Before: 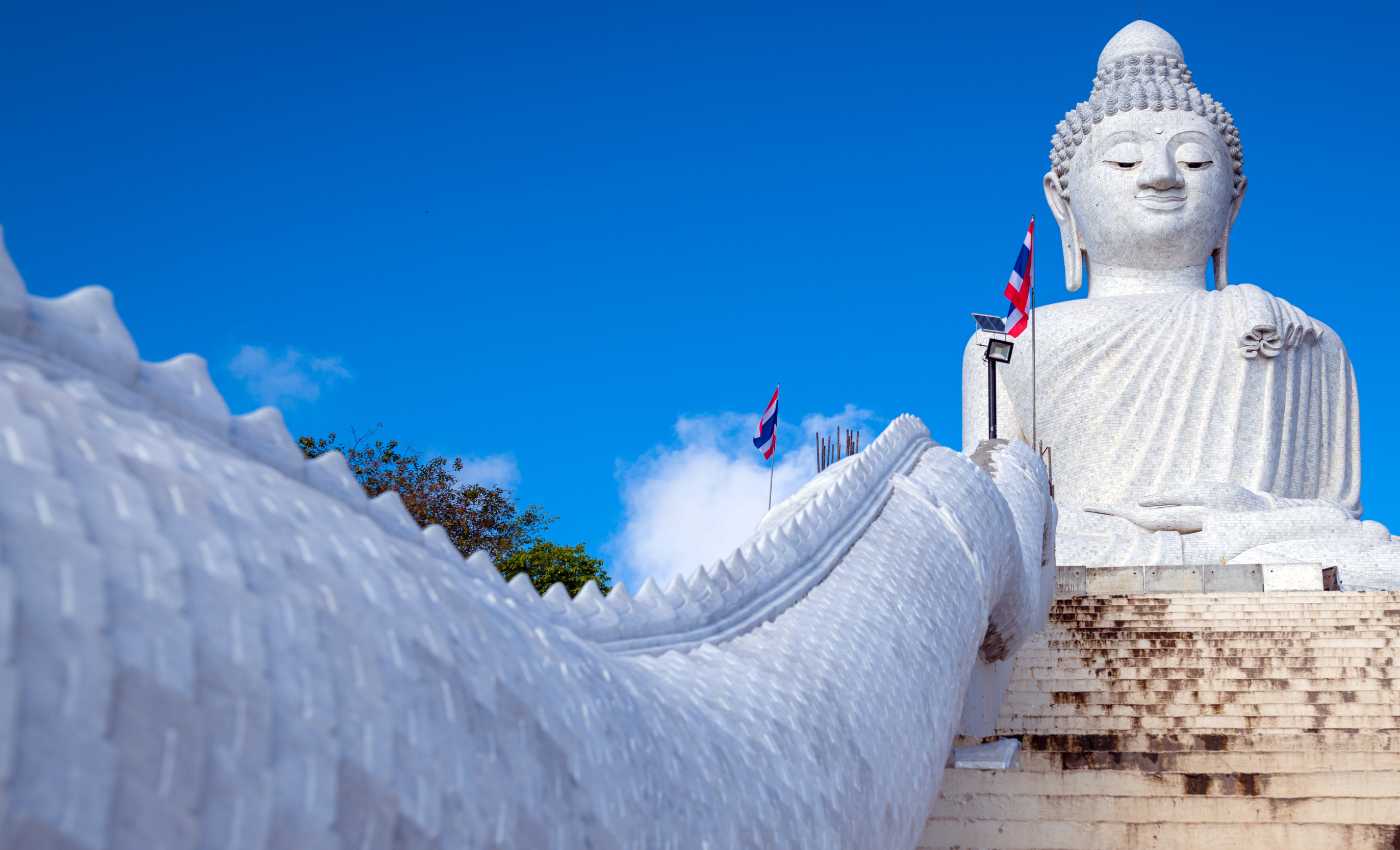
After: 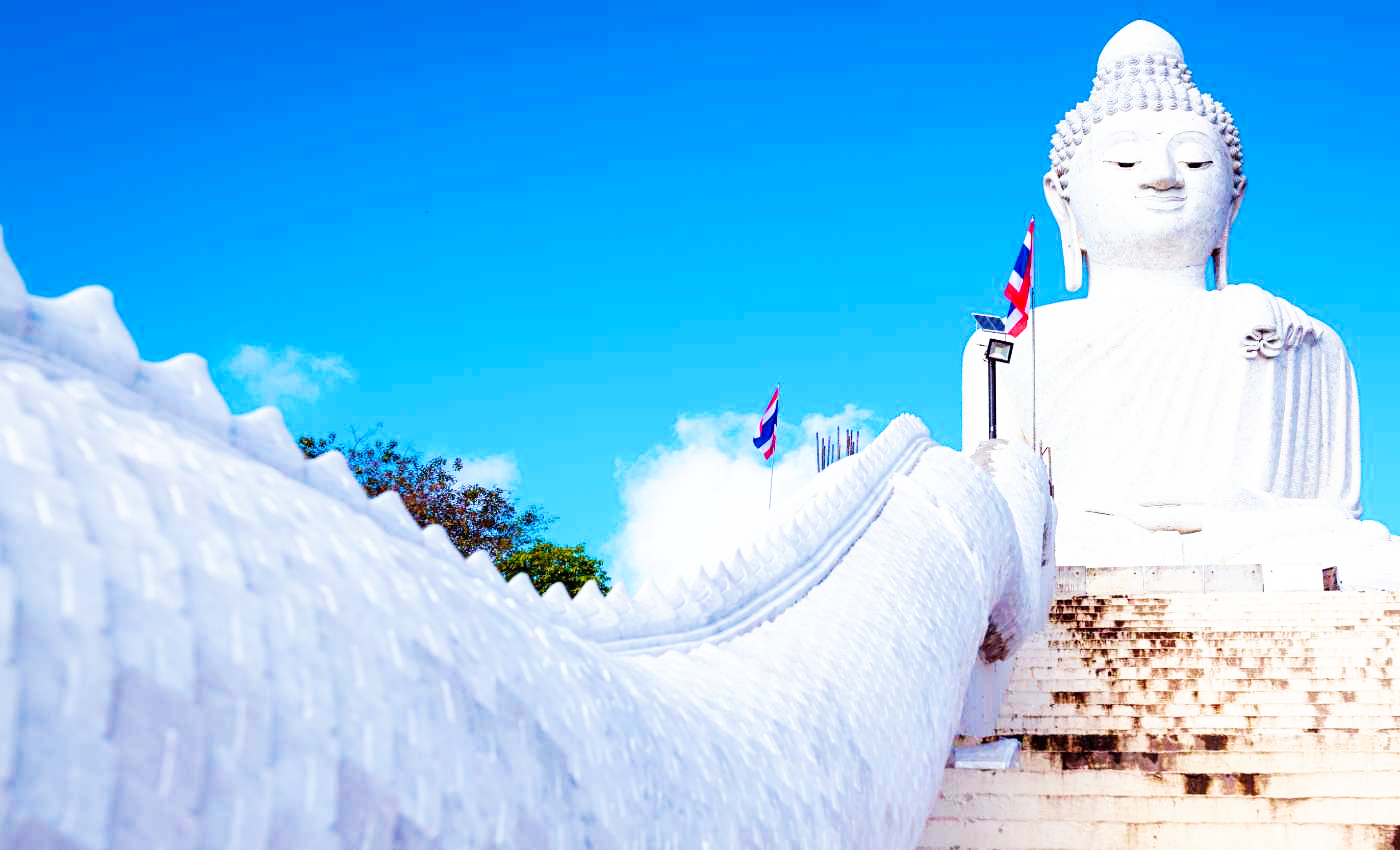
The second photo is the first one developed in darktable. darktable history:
velvia: on, module defaults
base curve: curves: ch0 [(0, 0) (0.007, 0.004) (0.027, 0.03) (0.046, 0.07) (0.207, 0.54) (0.442, 0.872) (0.673, 0.972) (1, 1)], preserve colors none
